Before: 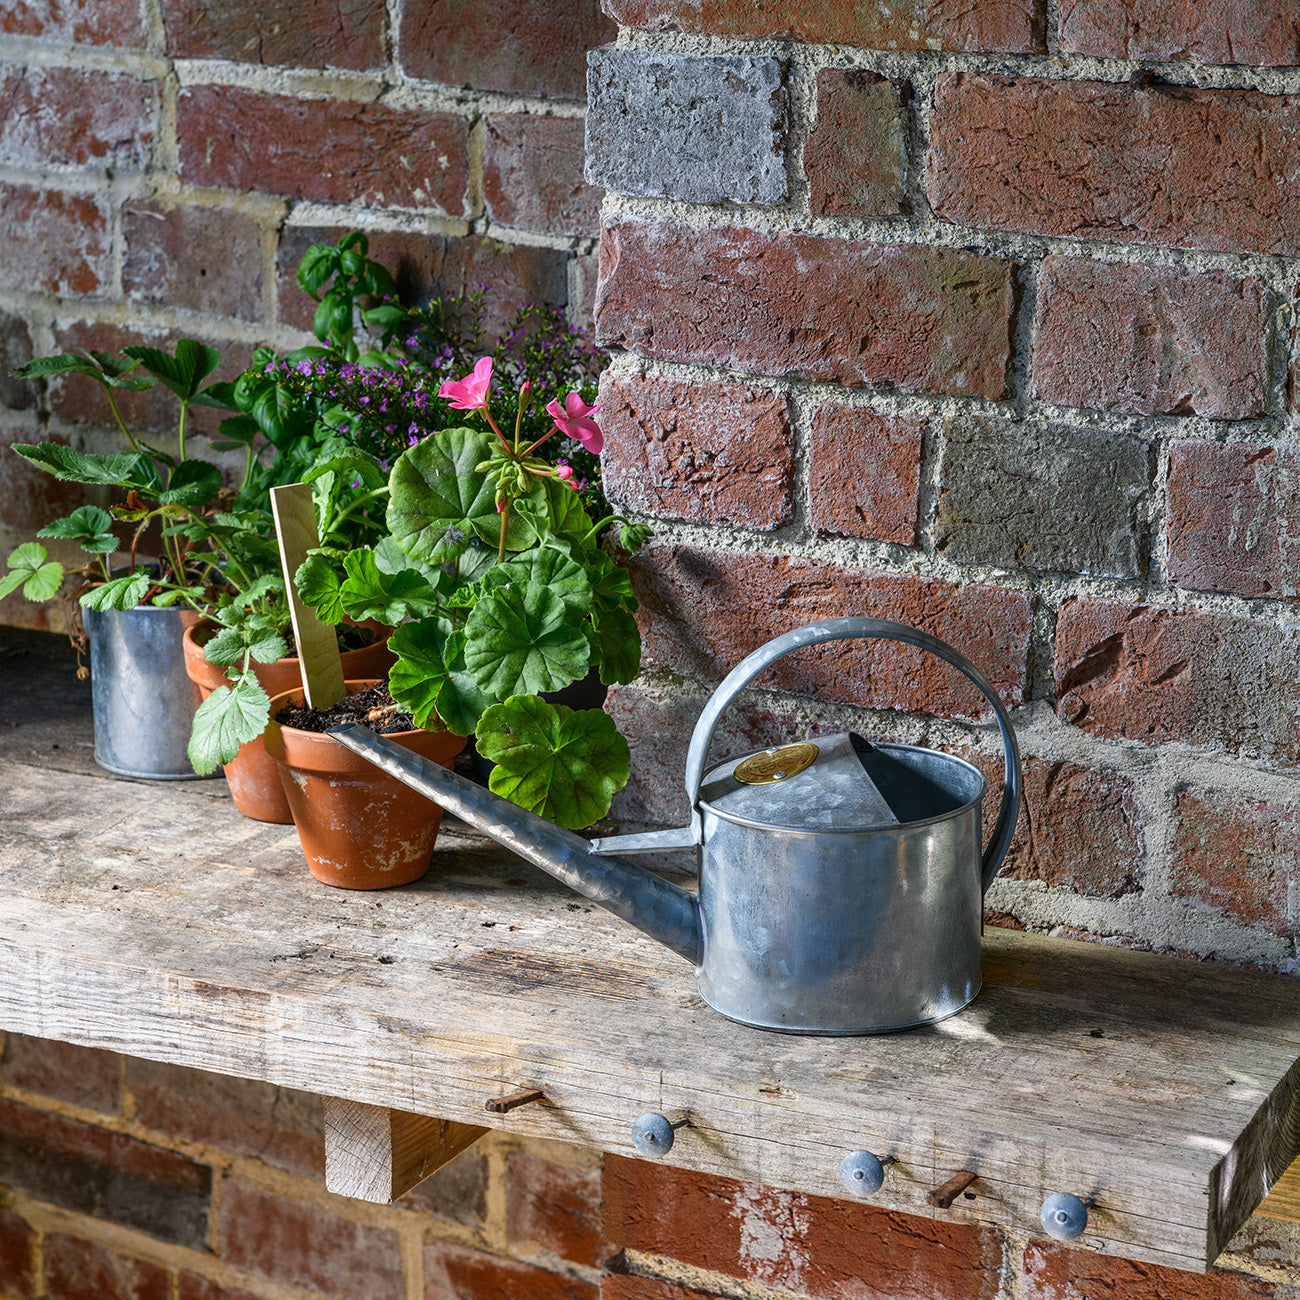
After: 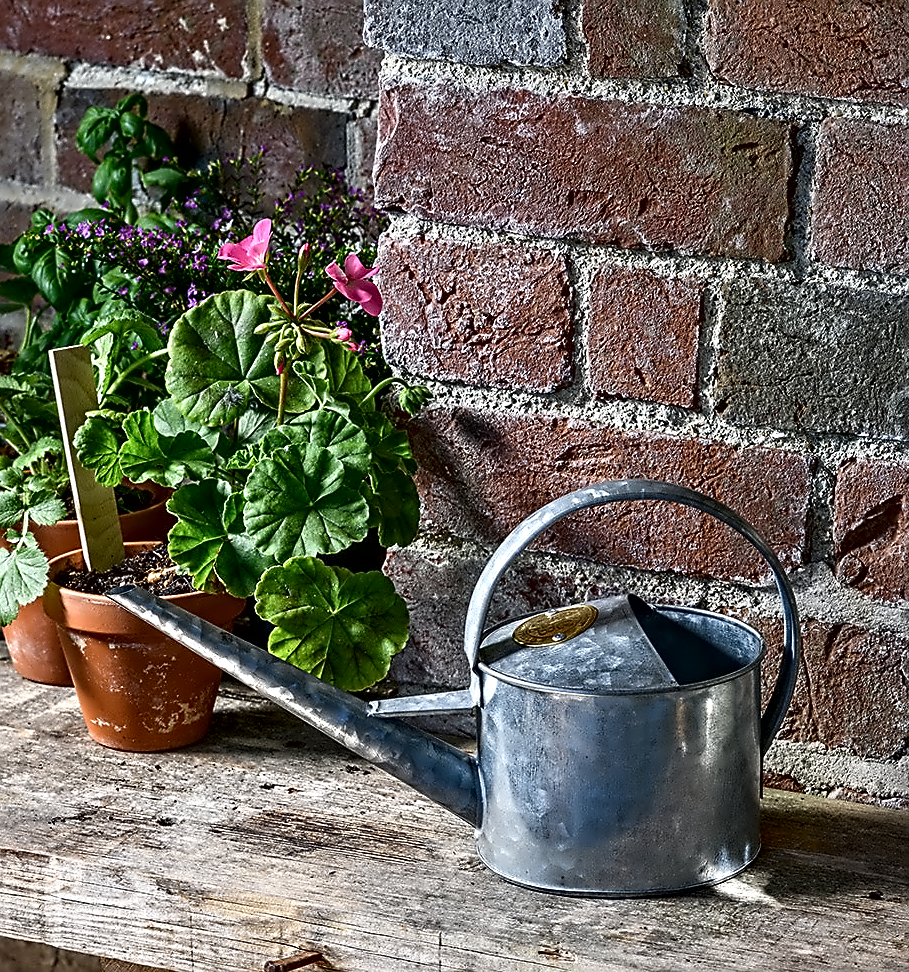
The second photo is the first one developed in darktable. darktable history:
contrast brightness saturation: brightness -0.09
crop and rotate: left 17.046%, top 10.659%, right 12.989%, bottom 14.553%
contrast equalizer: octaves 7, y [[0.5, 0.542, 0.583, 0.625, 0.667, 0.708], [0.5 ×6], [0.5 ×6], [0, 0.033, 0.067, 0.1, 0.133, 0.167], [0, 0.05, 0.1, 0.15, 0.2, 0.25]]
sharpen: on, module defaults
